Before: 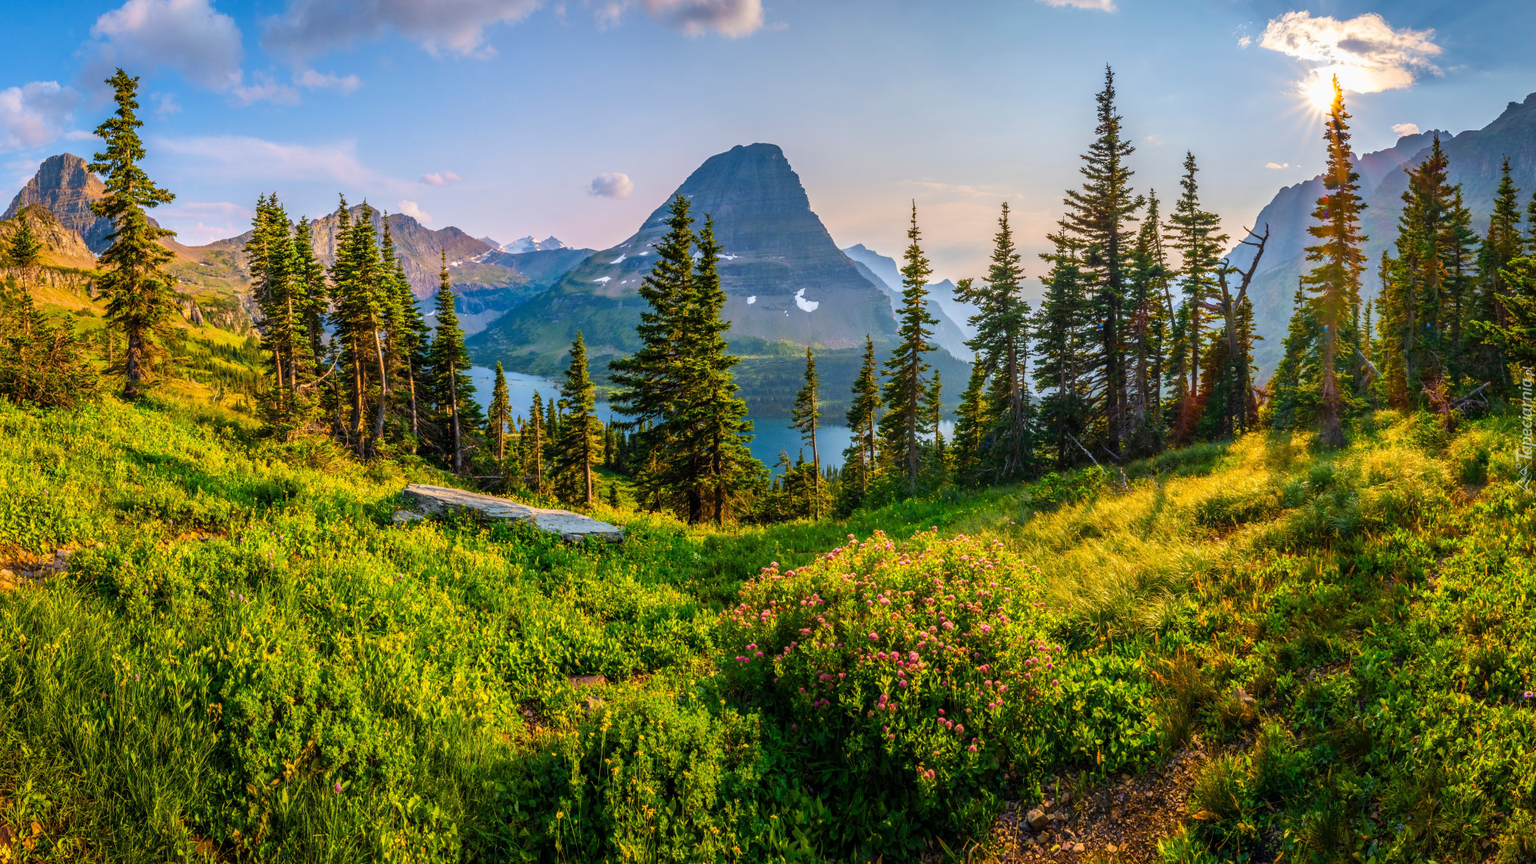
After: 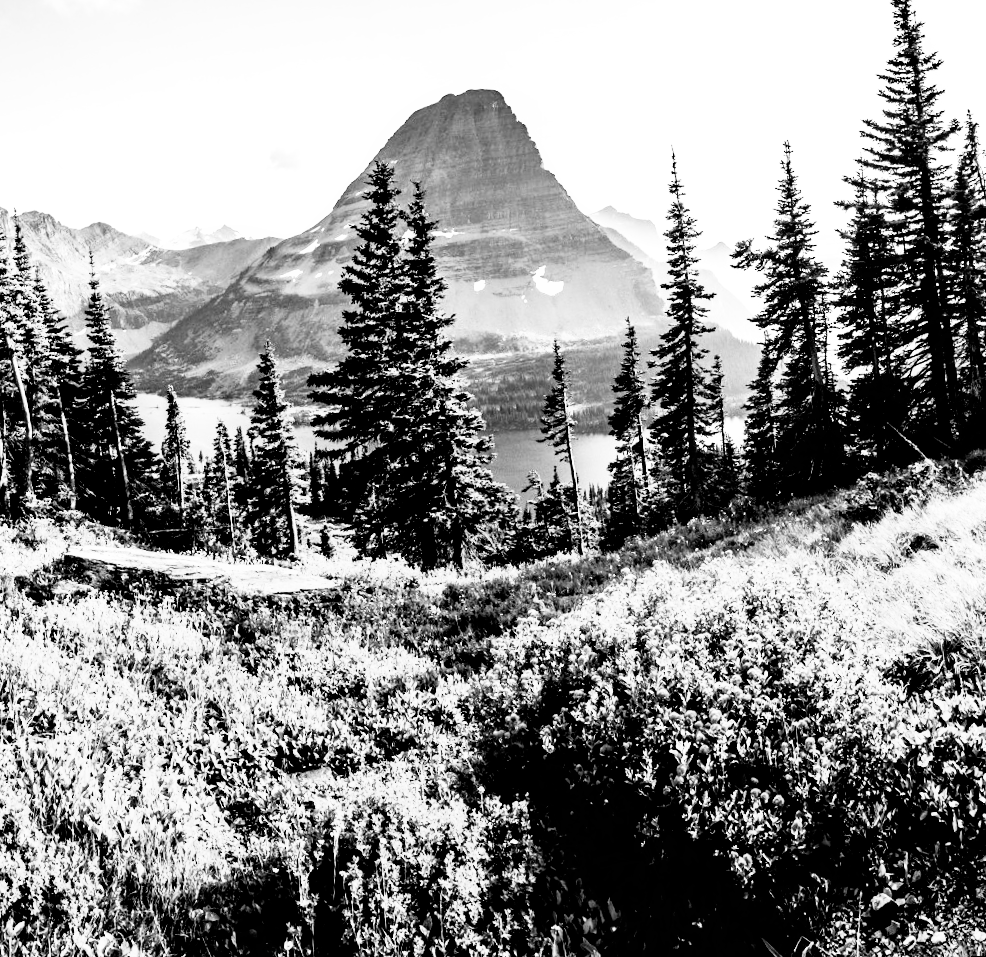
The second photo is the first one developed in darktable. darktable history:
rgb curve: curves: ch0 [(0, 0) (0.21, 0.15) (0.24, 0.21) (0.5, 0.75) (0.75, 0.96) (0.89, 0.99) (1, 1)]; ch1 [(0, 0.02) (0.21, 0.13) (0.25, 0.2) (0.5, 0.67) (0.75, 0.9) (0.89, 0.97) (1, 1)]; ch2 [(0, 0.02) (0.21, 0.13) (0.25, 0.2) (0.5, 0.67) (0.75, 0.9) (0.89, 0.97) (1, 1)], compensate middle gray true
crop and rotate: angle 0.02°, left 24.353%, top 13.219%, right 26.156%, bottom 8.224%
levels: mode automatic
filmic rgb: black relative exposure -3.57 EV, white relative exposure 2.29 EV, hardness 3.41
monochrome: on, module defaults
rotate and perspective: rotation -4.25°, automatic cropping off
